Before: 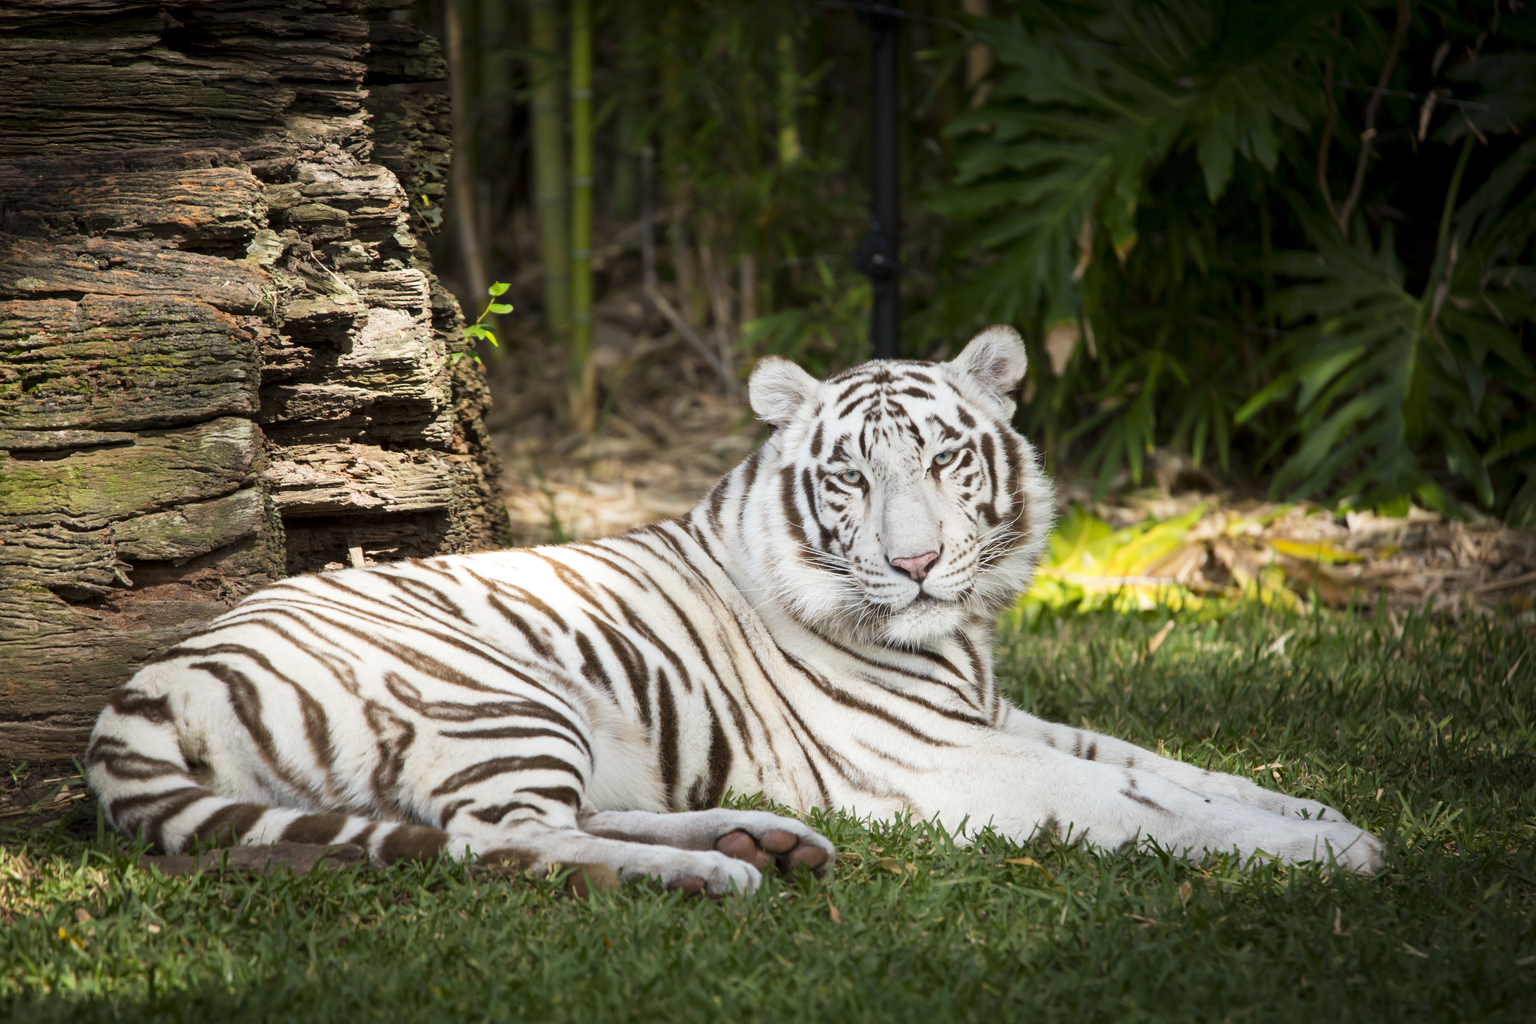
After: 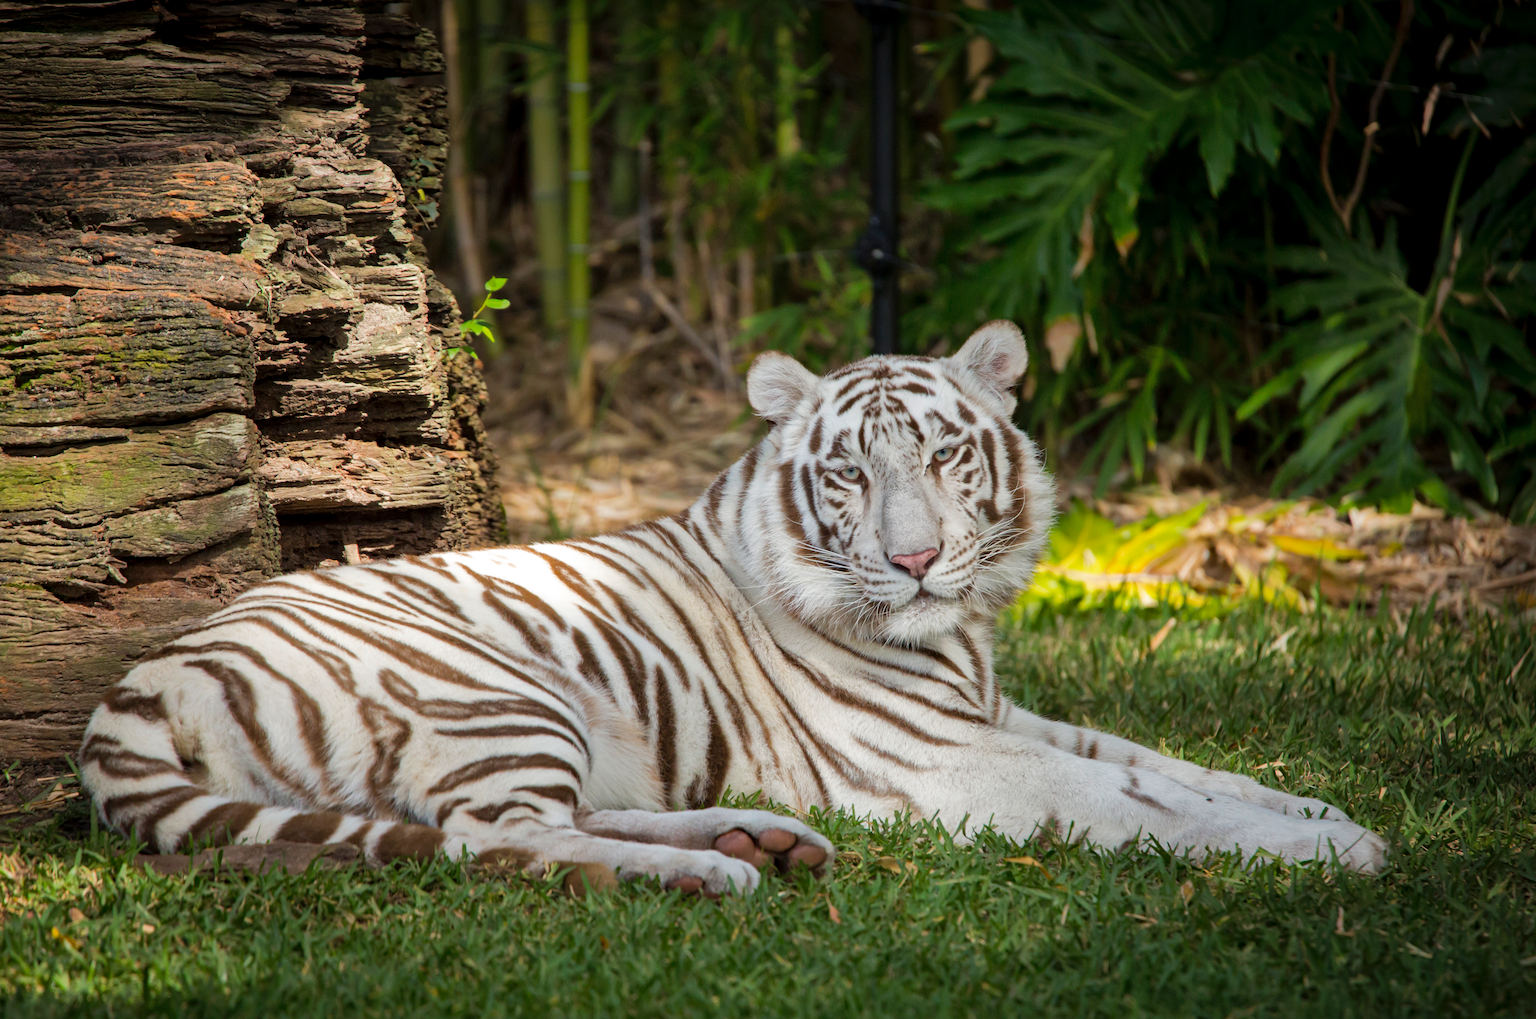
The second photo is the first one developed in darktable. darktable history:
crop: left 0.488%, top 0.739%, right 0.243%, bottom 0.394%
shadows and highlights: shadows 39.45, highlights -59.94
haze removal: adaptive false
